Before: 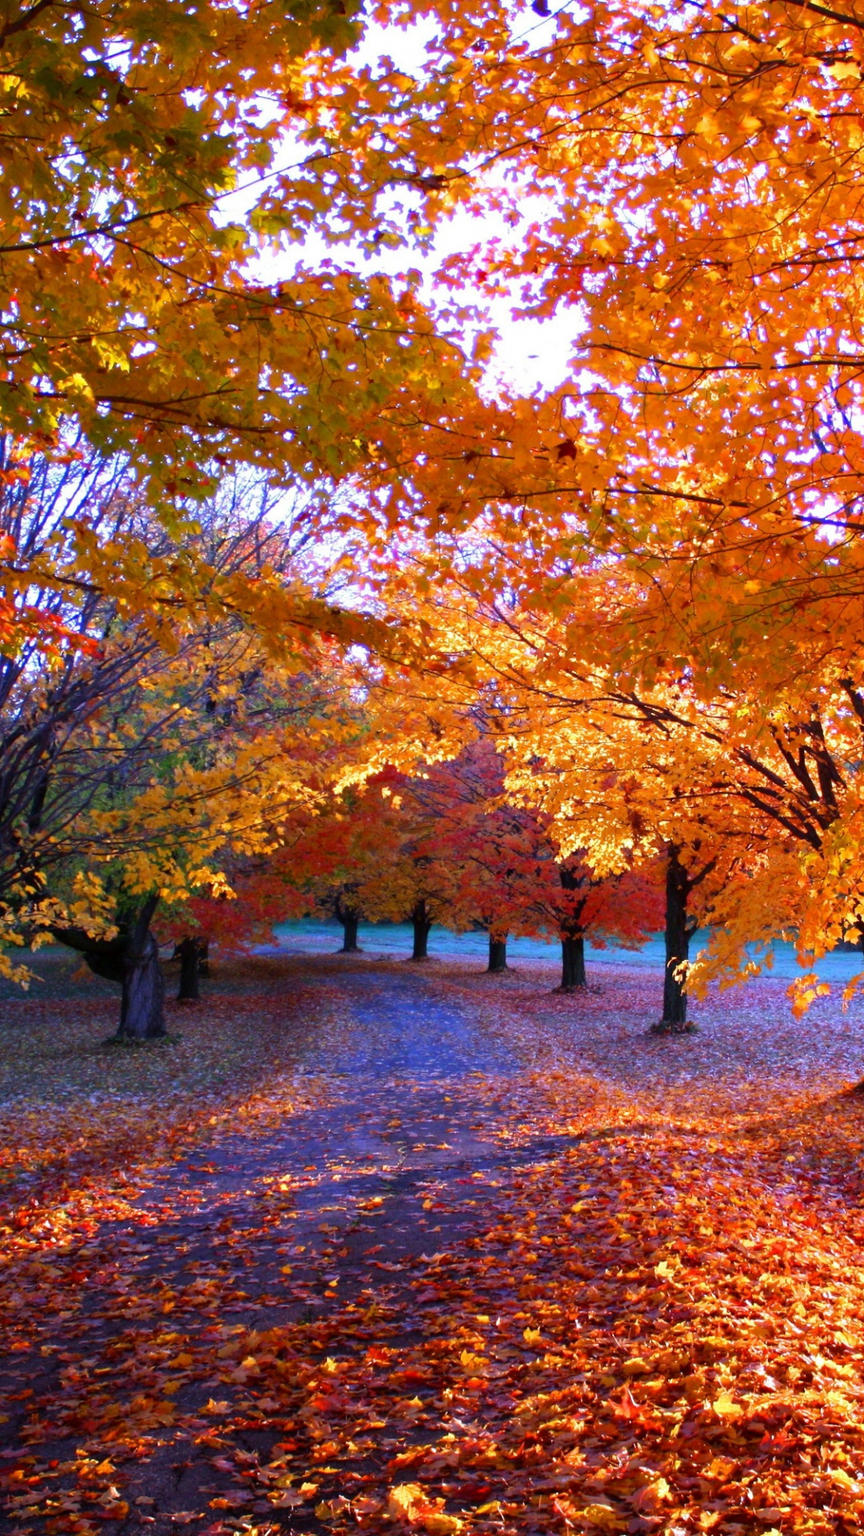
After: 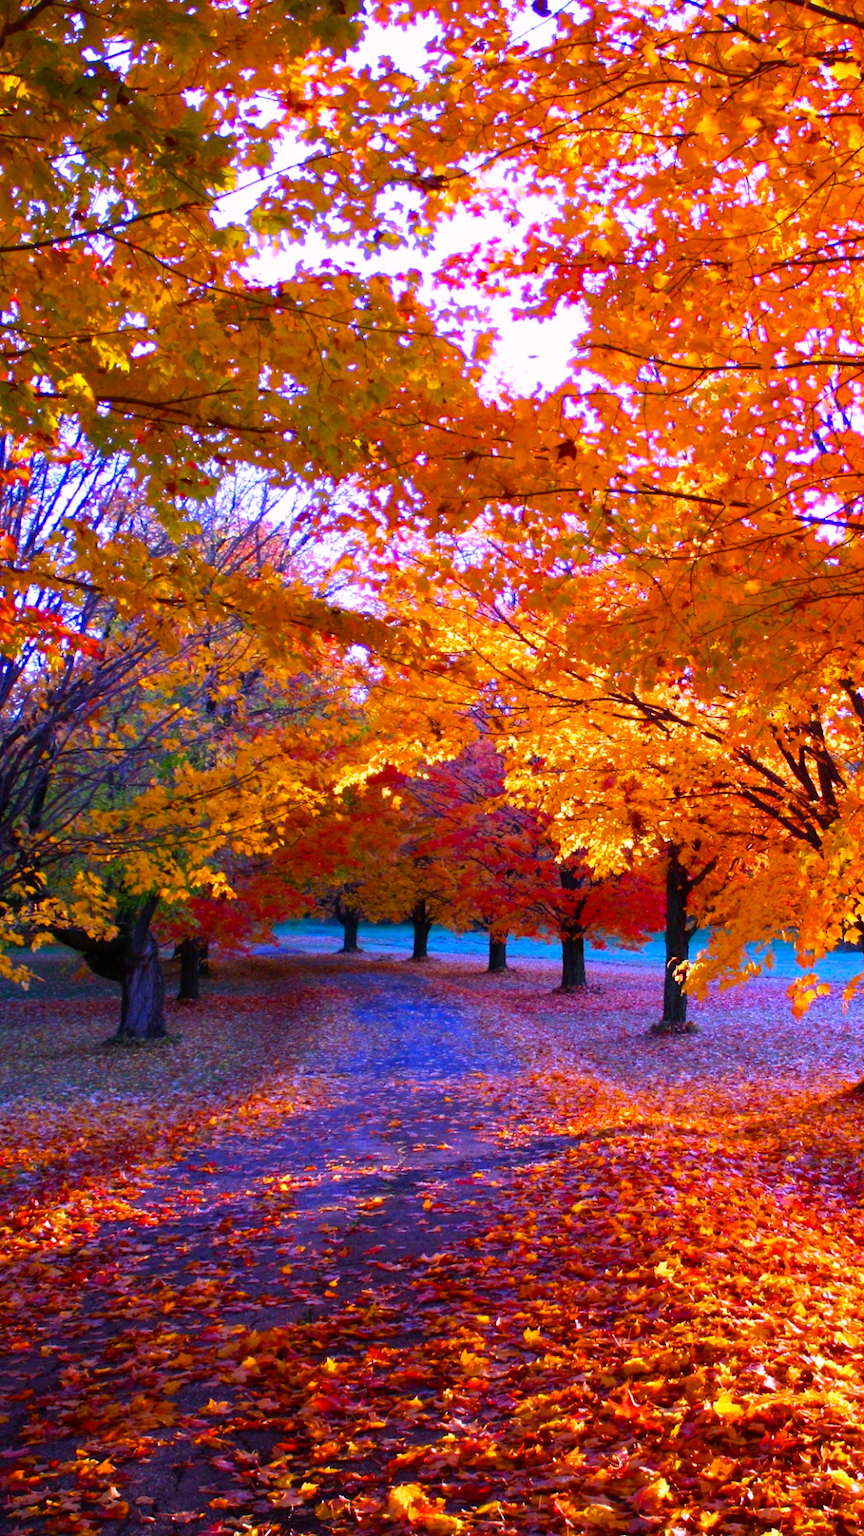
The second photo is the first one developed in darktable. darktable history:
white balance: red 1.05, blue 1.072
color balance rgb: perceptual saturation grading › global saturation 25%, global vibrance 20%
